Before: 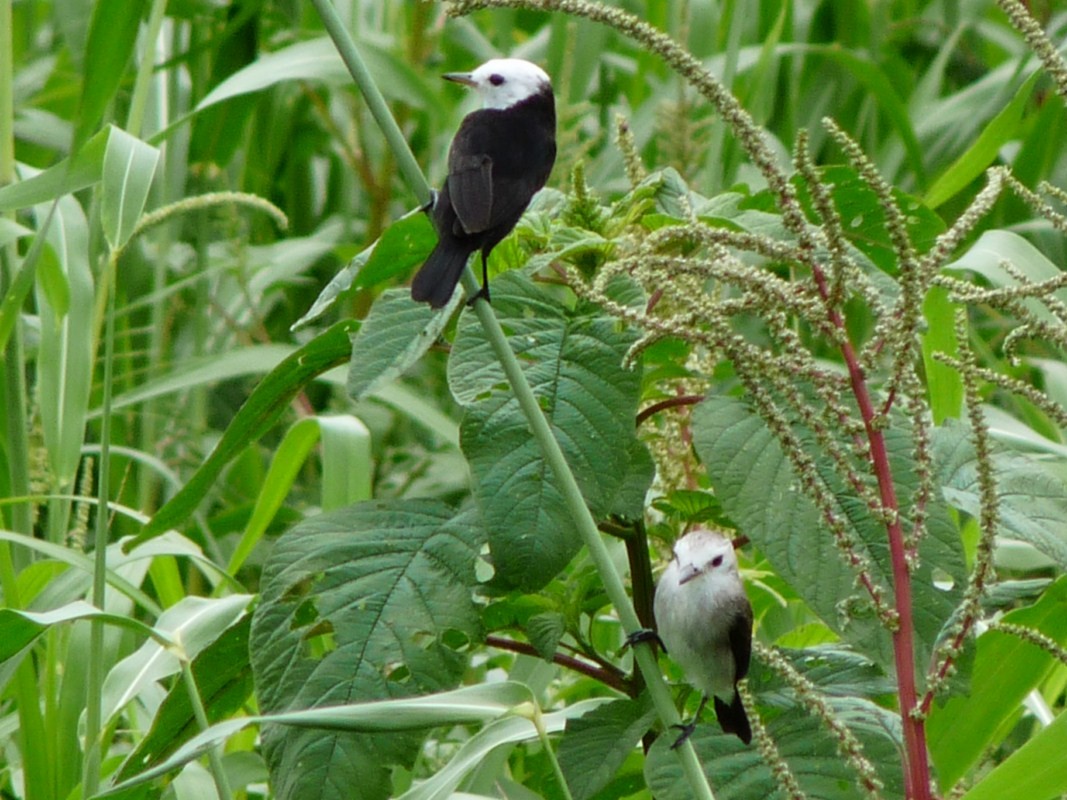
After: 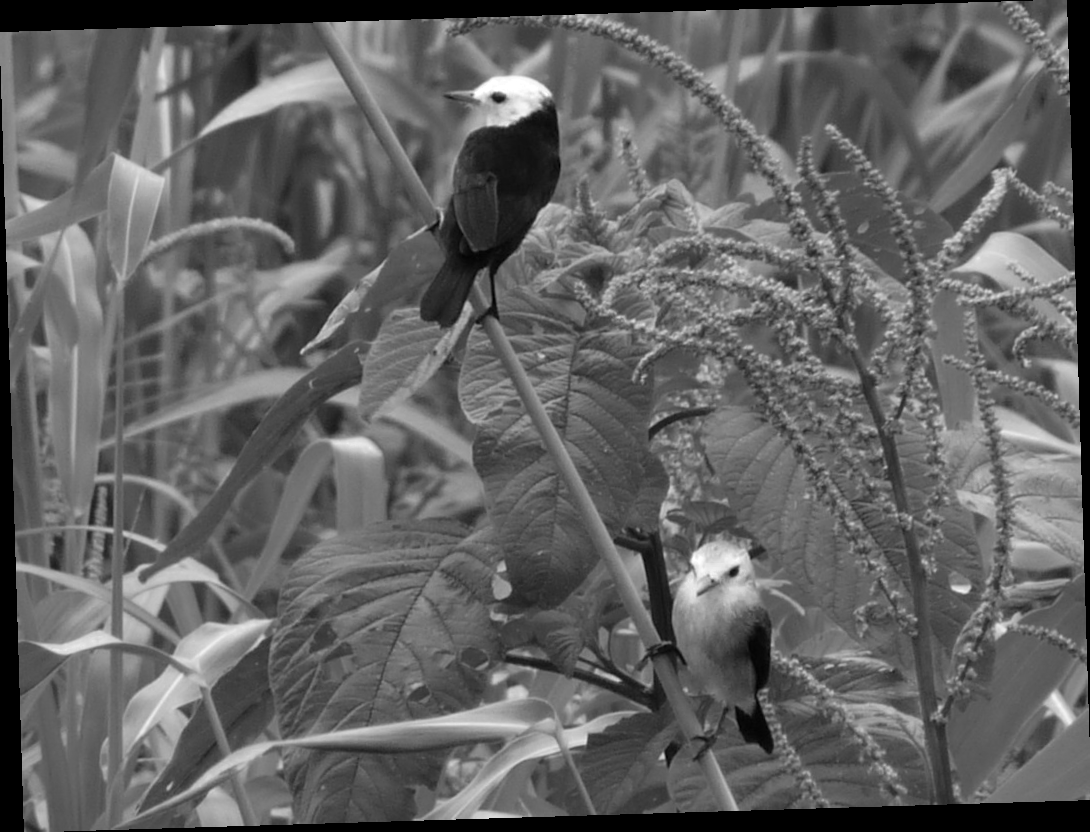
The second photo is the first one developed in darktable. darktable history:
color zones: curves: ch0 [(0, 0.352) (0.143, 0.407) (0.286, 0.386) (0.429, 0.431) (0.571, 0.829) (0.714, 0.853) (0.857, 0.833) (1, 0.352)]; ch1 [(0, 0.604) (0.072, 0.726) (0.096, 0.608) (0.205, 0.007) (0.571, -0.006) (0.839, -0.013) (0.857, -0.012) (1, 0.604)]
monochrome: a -11.7, b 1.62, size 0.5, highlights 0.38
rotate and perspective: rotation -1.75°, automatic cropping off
